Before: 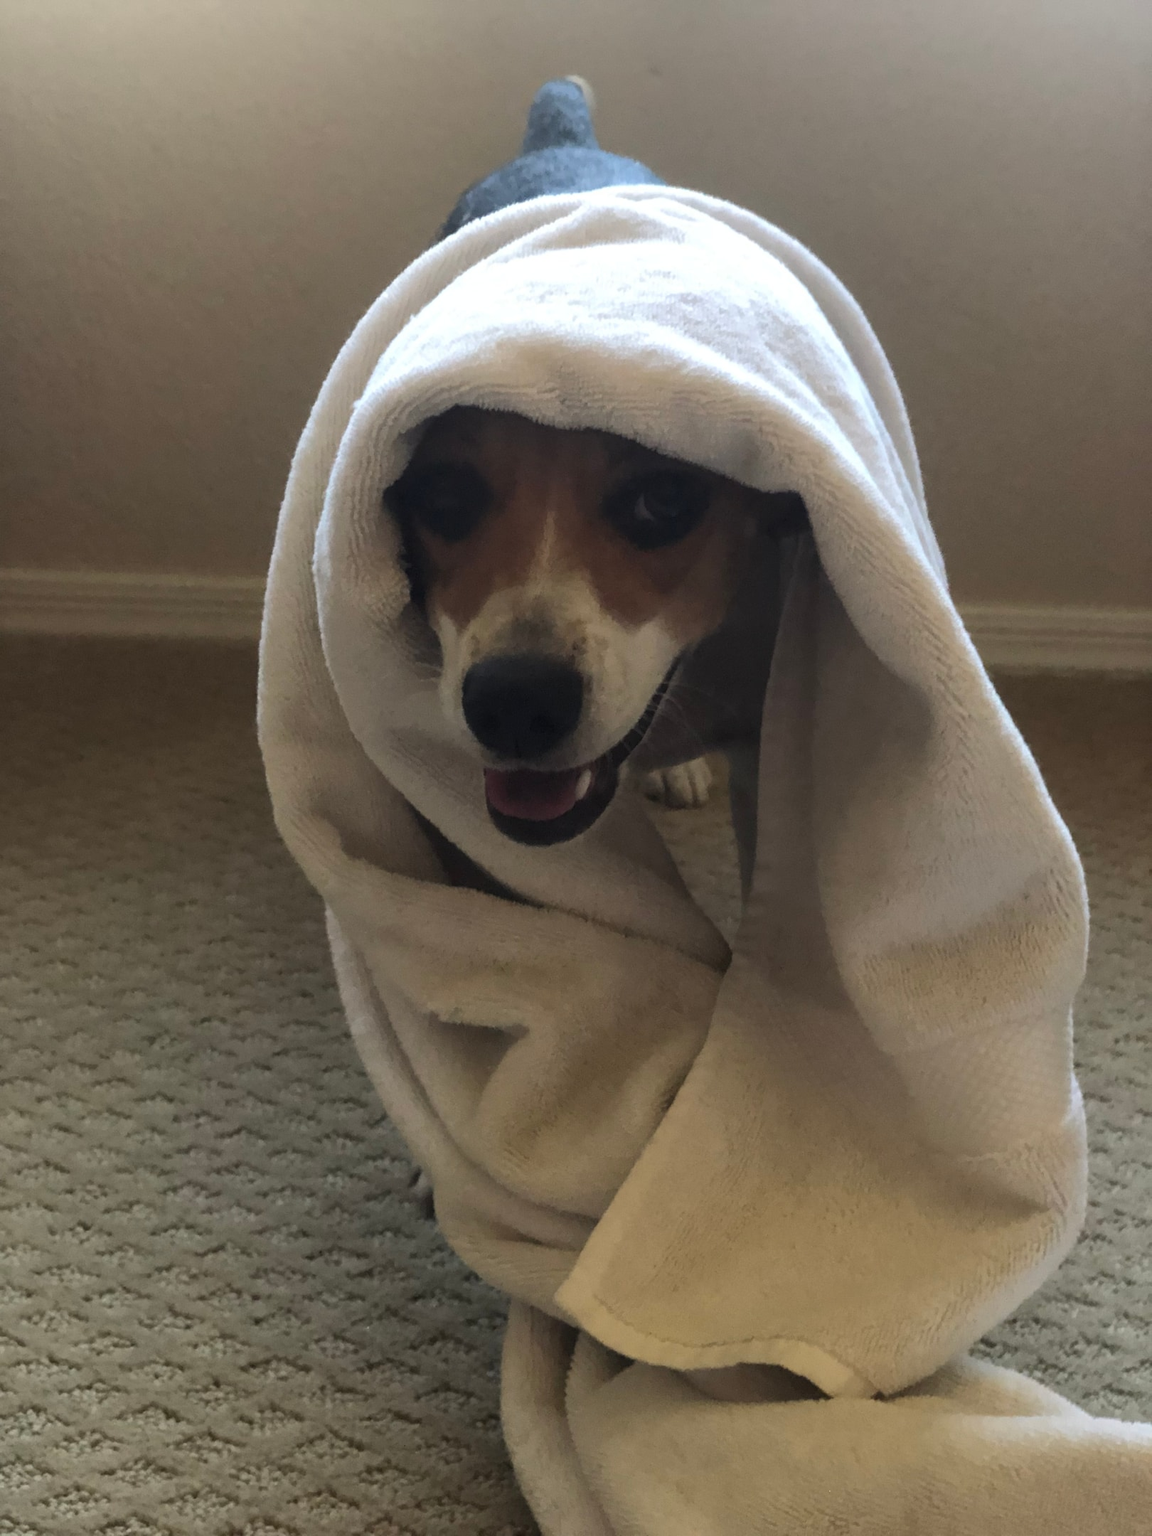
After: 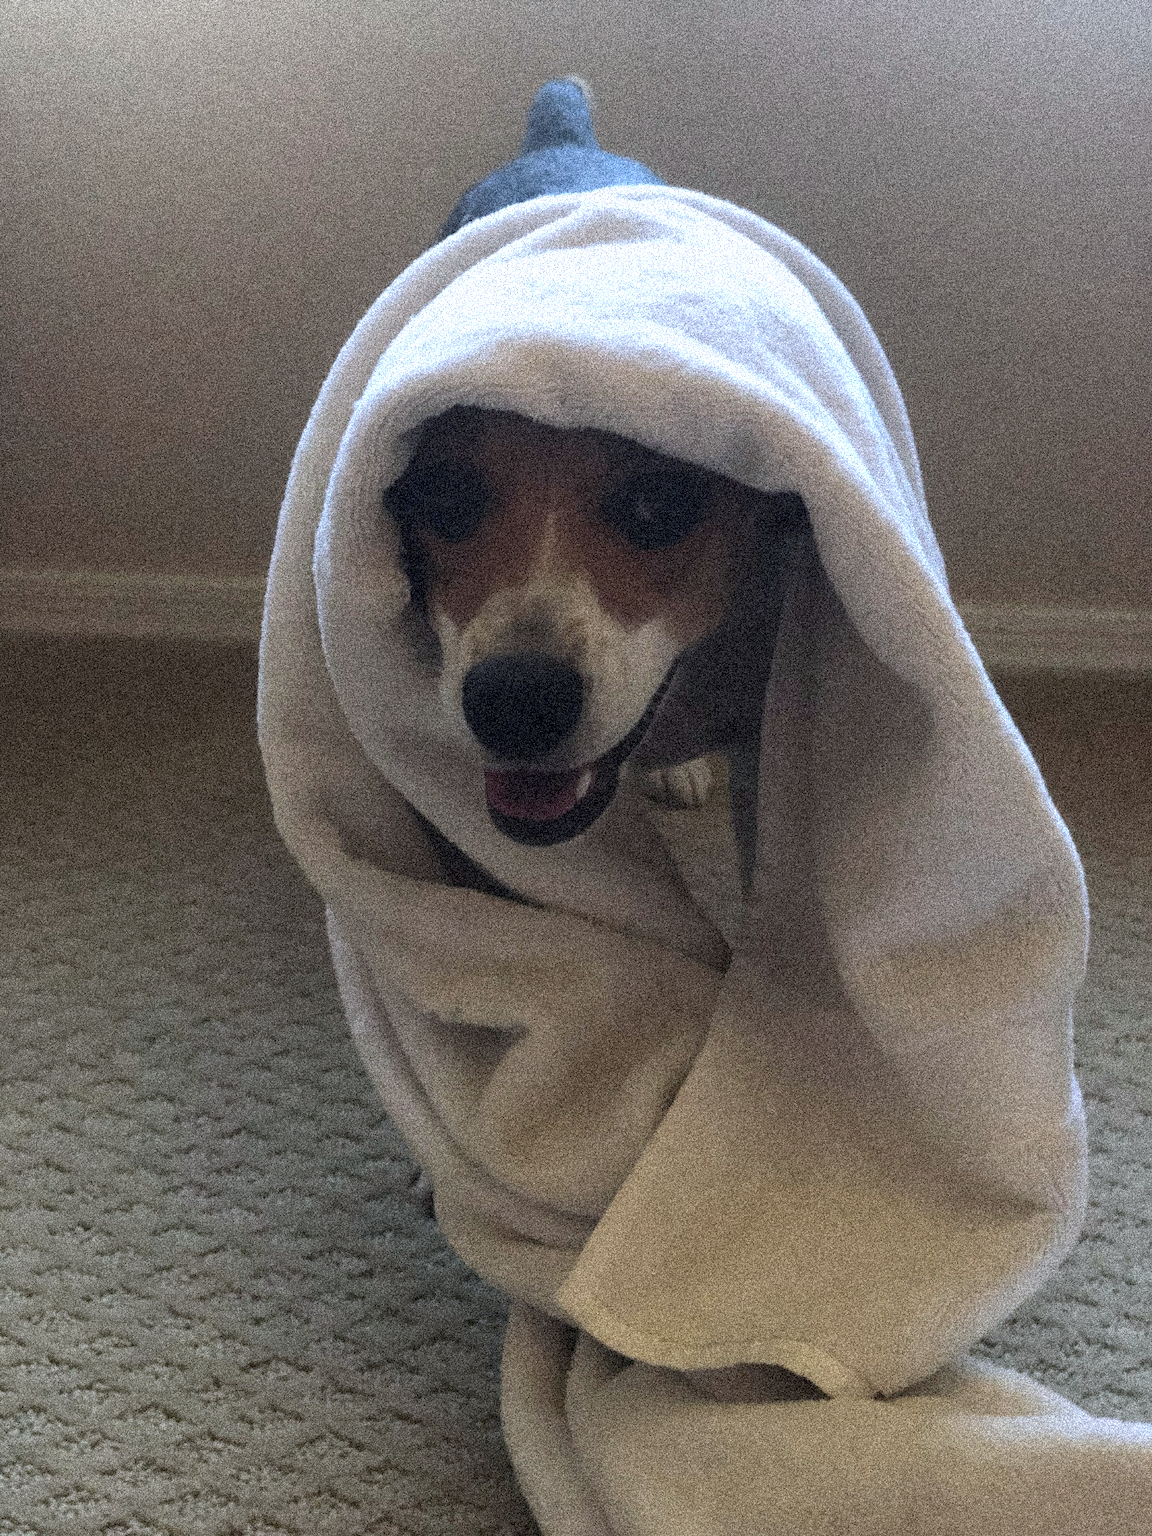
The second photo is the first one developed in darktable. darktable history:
grain: coarseness 3.75 ISO, strength 100%, mid-tones bias 0%
color calibration: illuminant as shot in camera, x 0.366, y 0.378, temperature 4425.7 K, saturation algorithm version 1 (2020)
